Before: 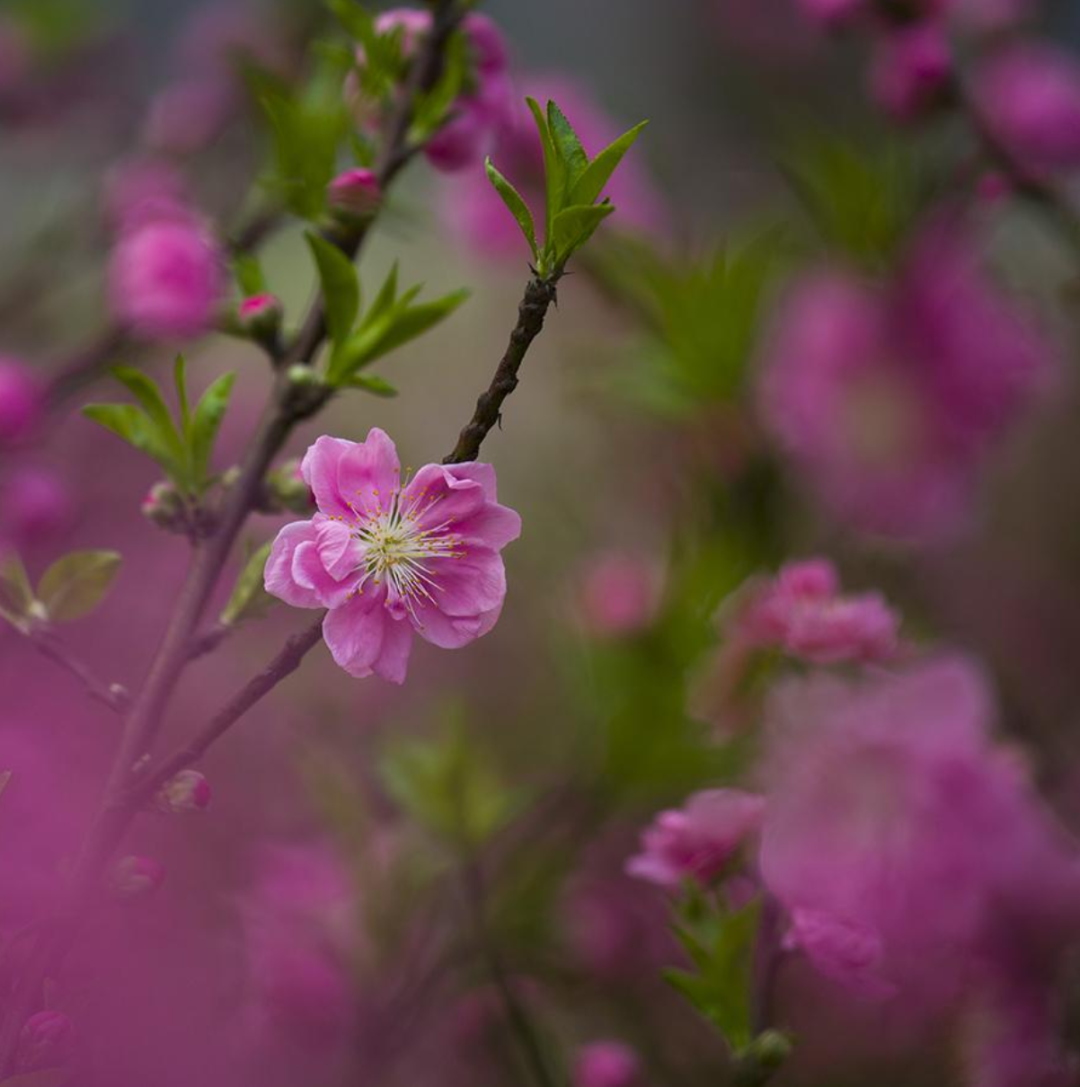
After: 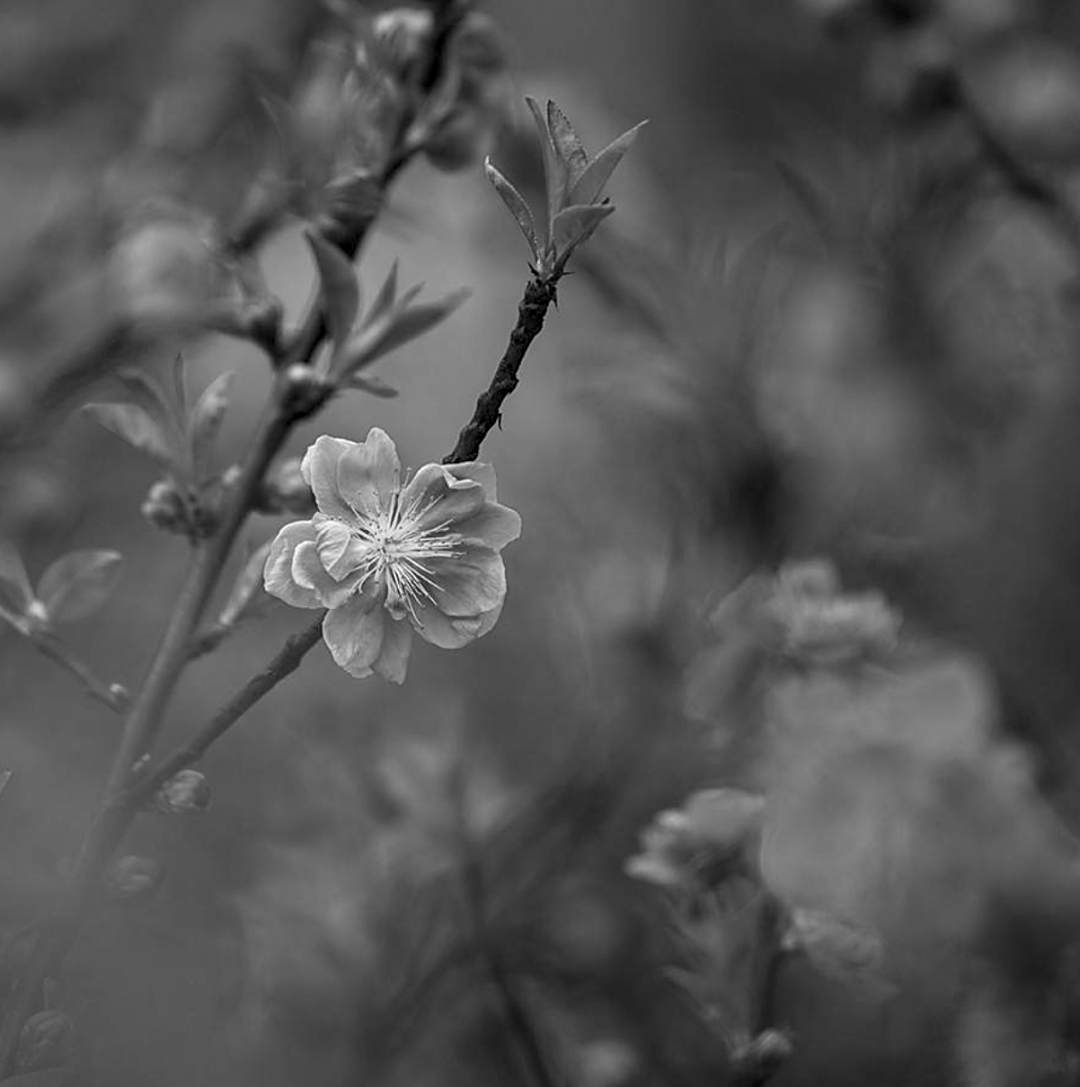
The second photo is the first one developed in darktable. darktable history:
color balance rgb: perceptual saturation grading › global saturation -0.31%, global vibrance -8%, contrast -13%, saturation formula JzAzBz (2021)
sharpen: on, module defaults
local contrast: highlights 60%, shadows 60%, detail 160%
monochrome: on, module defaults
